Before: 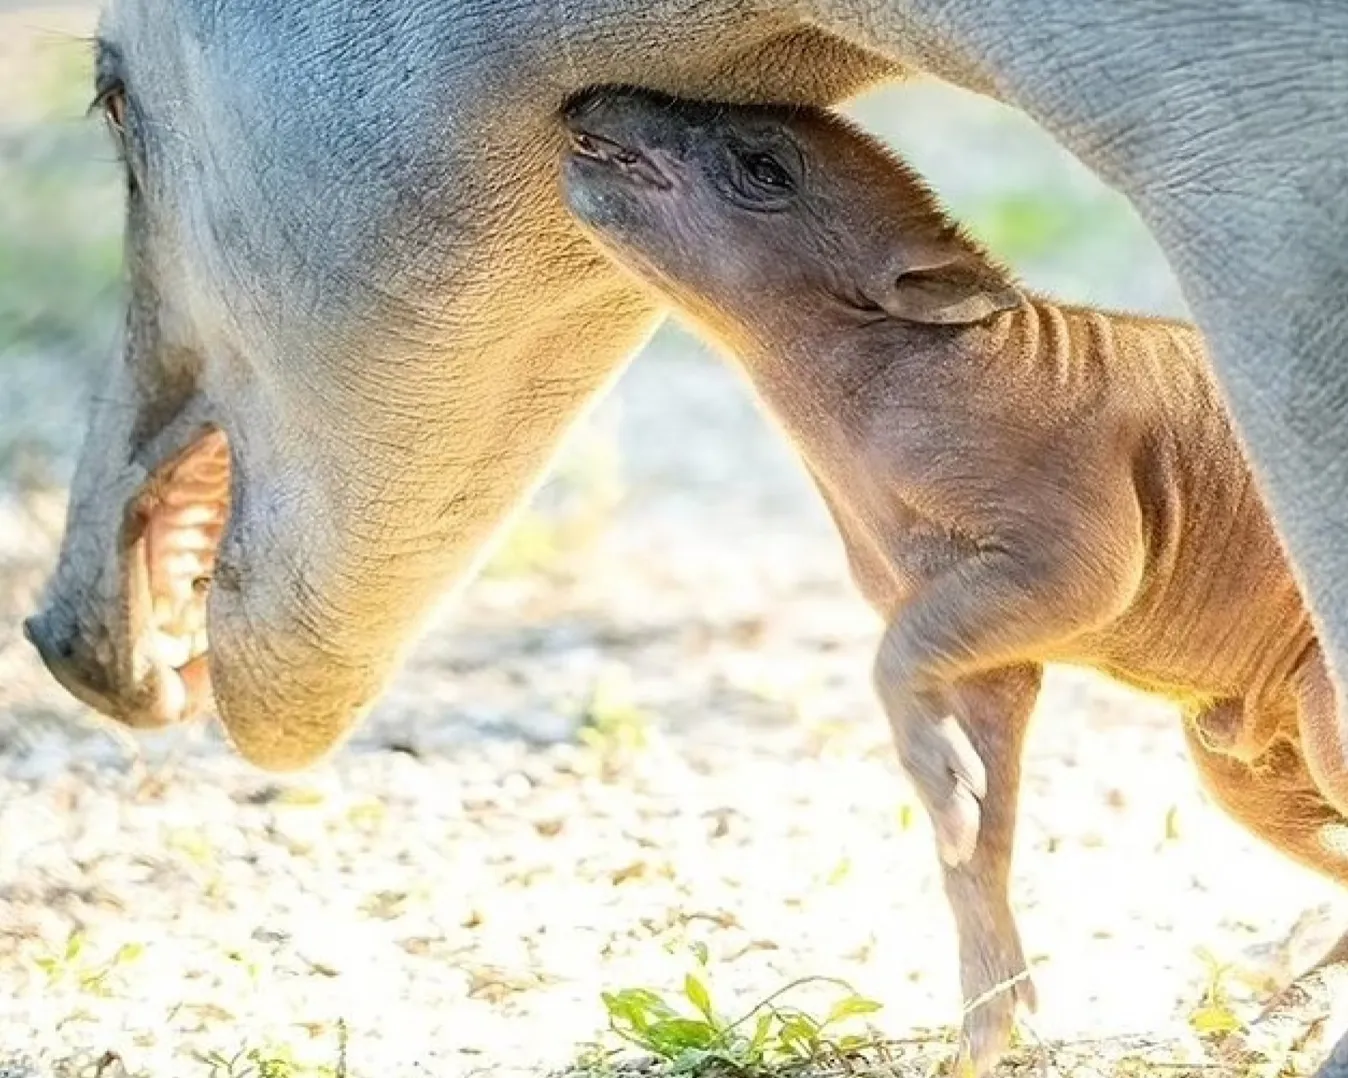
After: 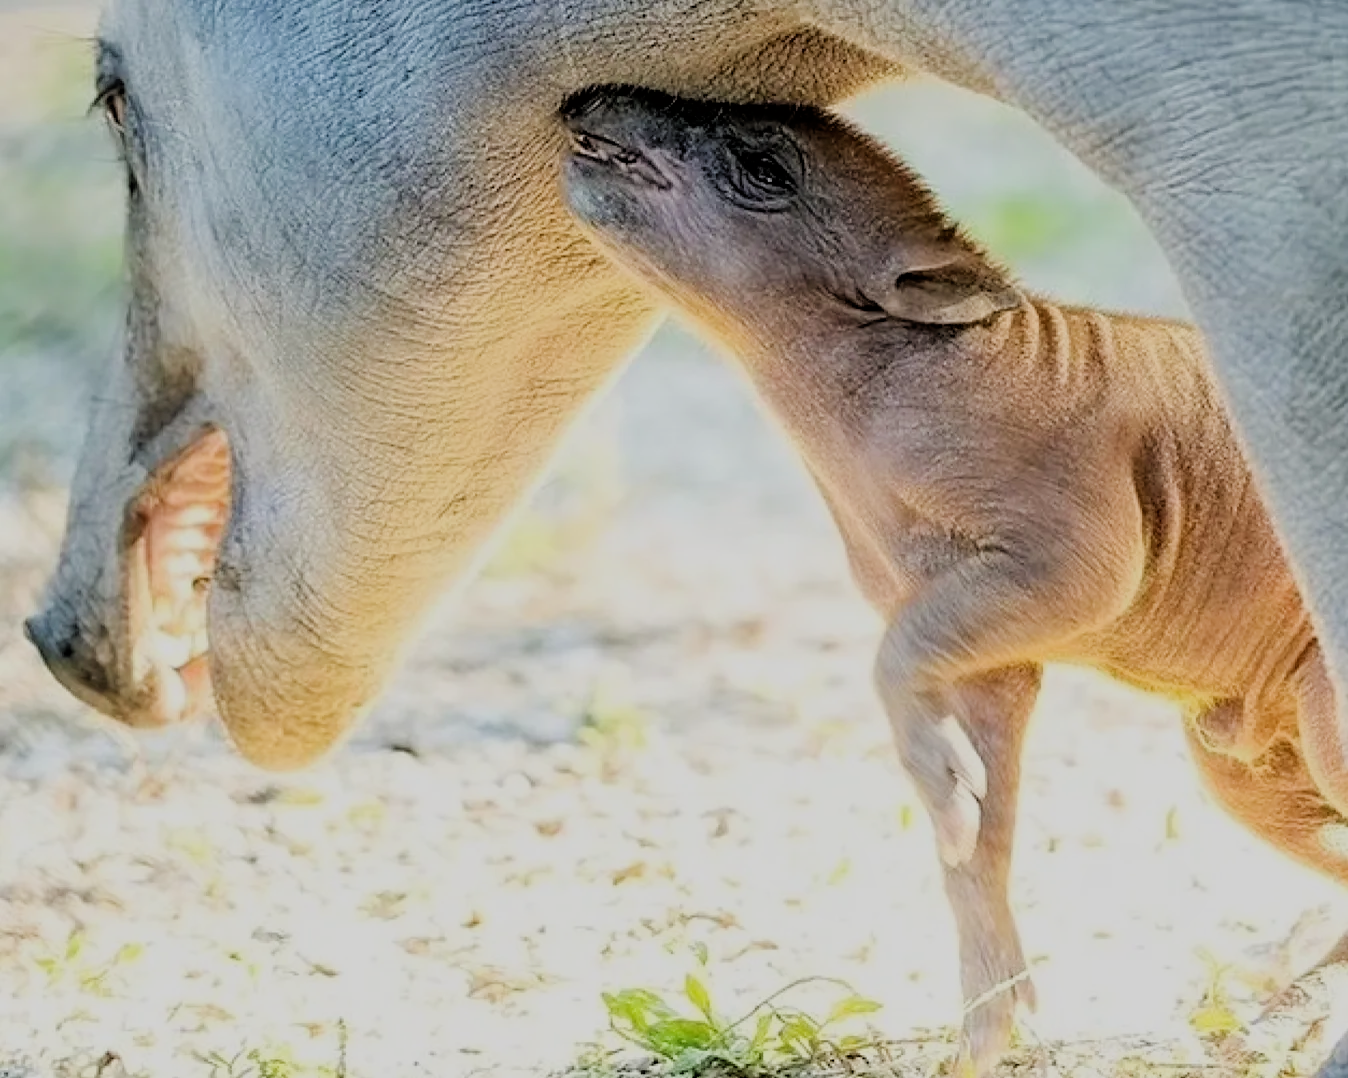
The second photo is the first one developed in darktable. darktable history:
tone equalizer: -7 EV 0.18 EV, -6 EV 0.12 EV, -5 EV 0.08 EV, -4 EV 0.04 EV, -2 EV -0.02 EV, -1 EV -0.04 EV, +0 EV -0.06 EV, luminance estimator HSV value / RGB max
filmic rgb: black relative exposure -4.38 EV, white relative exposure 4.56 EV, hardness 2.37, contrast 1.05
